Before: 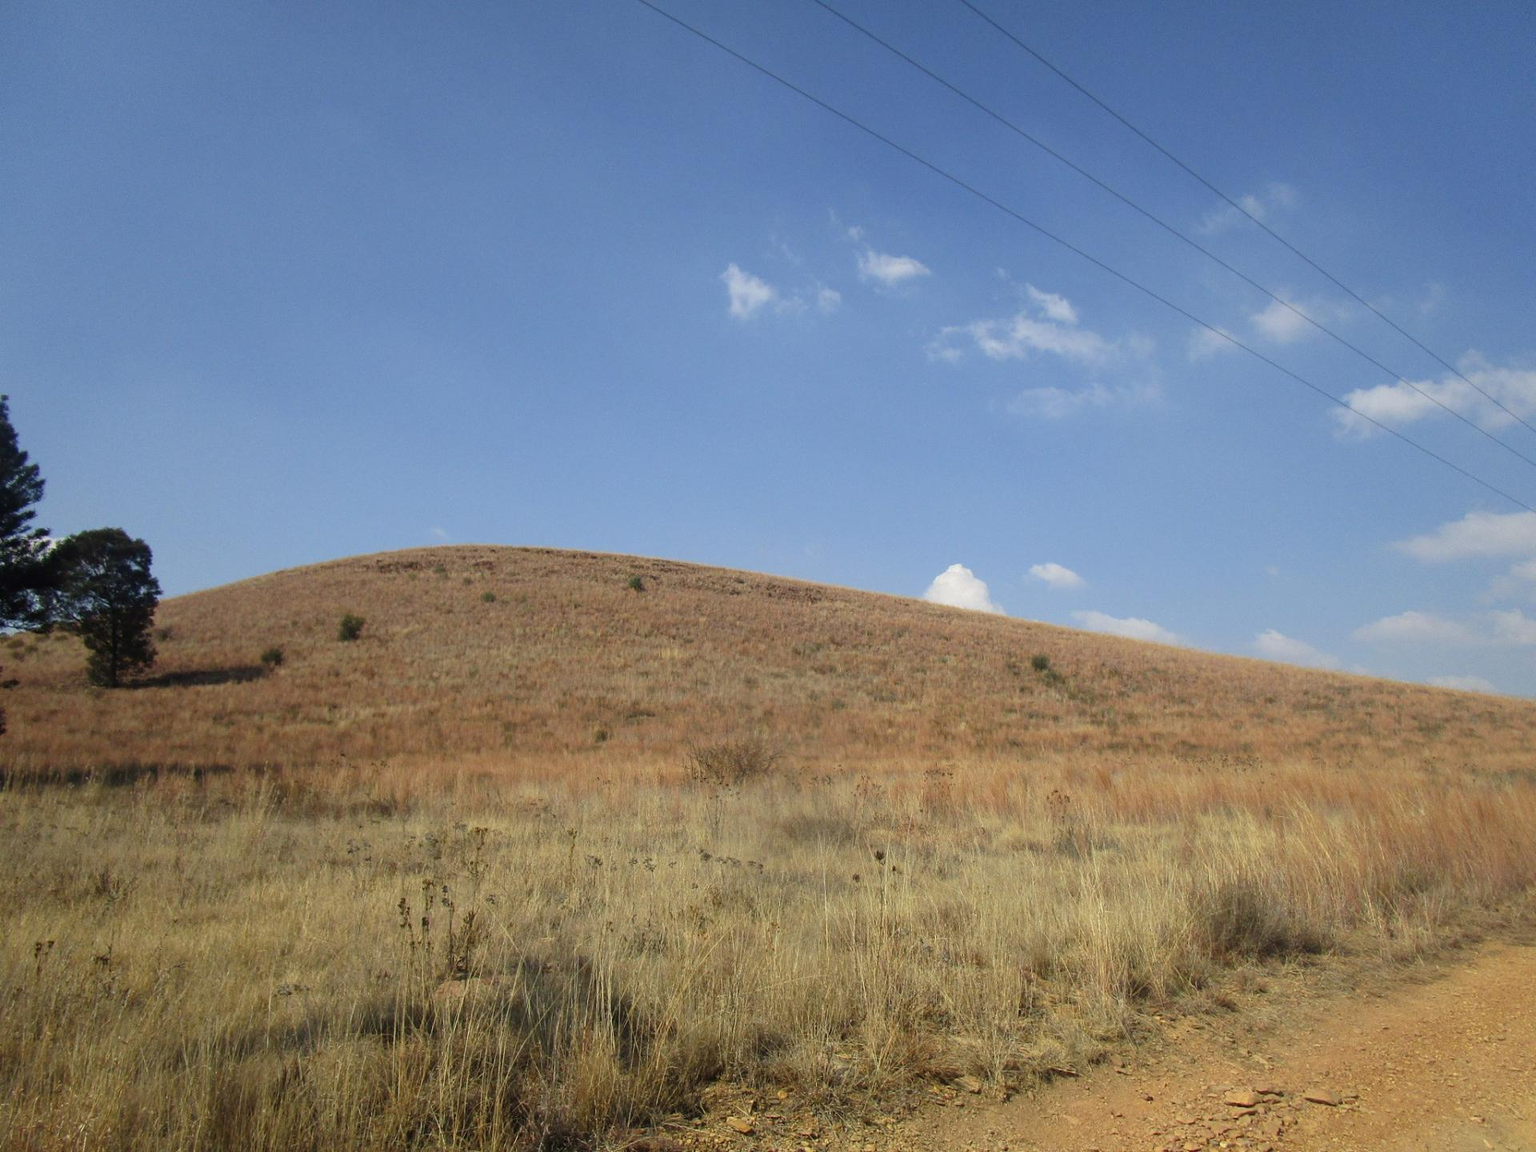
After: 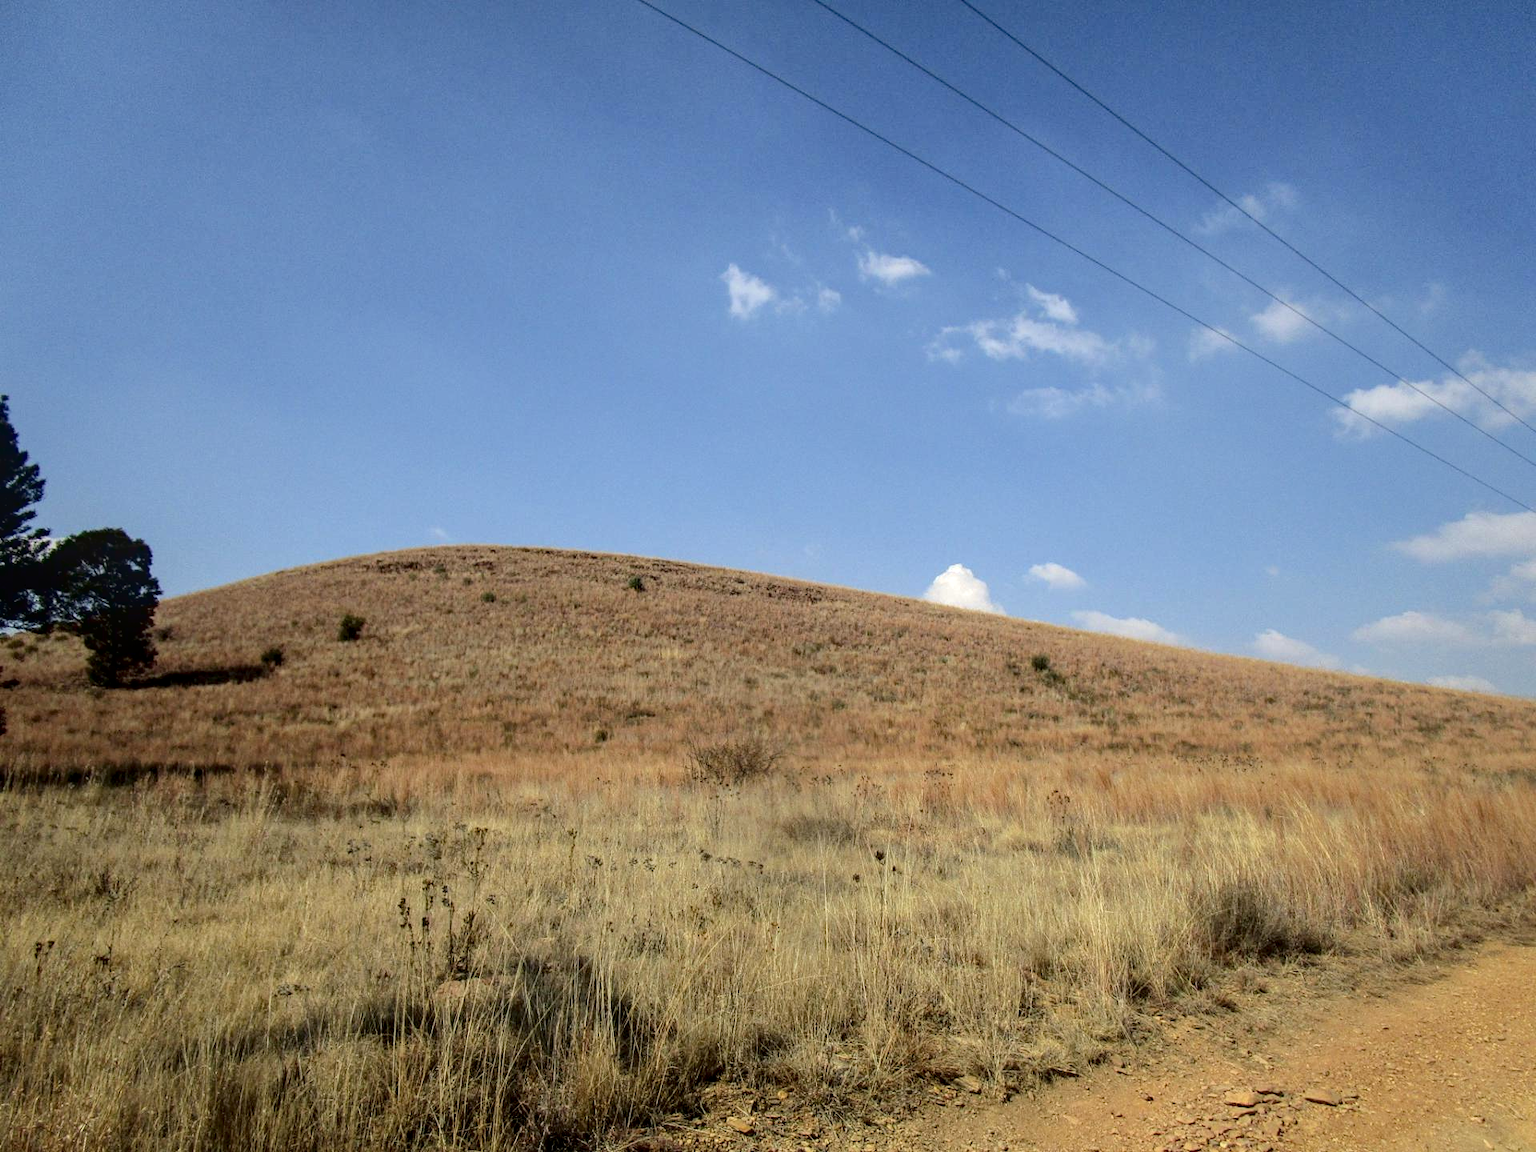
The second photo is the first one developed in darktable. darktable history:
haze removal: compatibility mode true, adaptive false
local contrast: detail 130%
tone curve: curves: ch0 [(0, 0) (0.003, 0.048) (0.011, 0.048) (0.025, 0.048) (0.044, 0.049) (0.069, 0.048) (0.1, 0.052) (0.136, 0.071) (0.177, 0.109) (0.224, 0.157) (0.277, 0.233) (0.335, 0.32) (0.399, 0.404) (0.468, 0.496) (0.543, 0.582) (0.623, 0.653) (0.709, 0.738) (0.801, 0.811) (0.898, 0.895) (1, 1)], color space Lab, independent channels, preserve colors none
